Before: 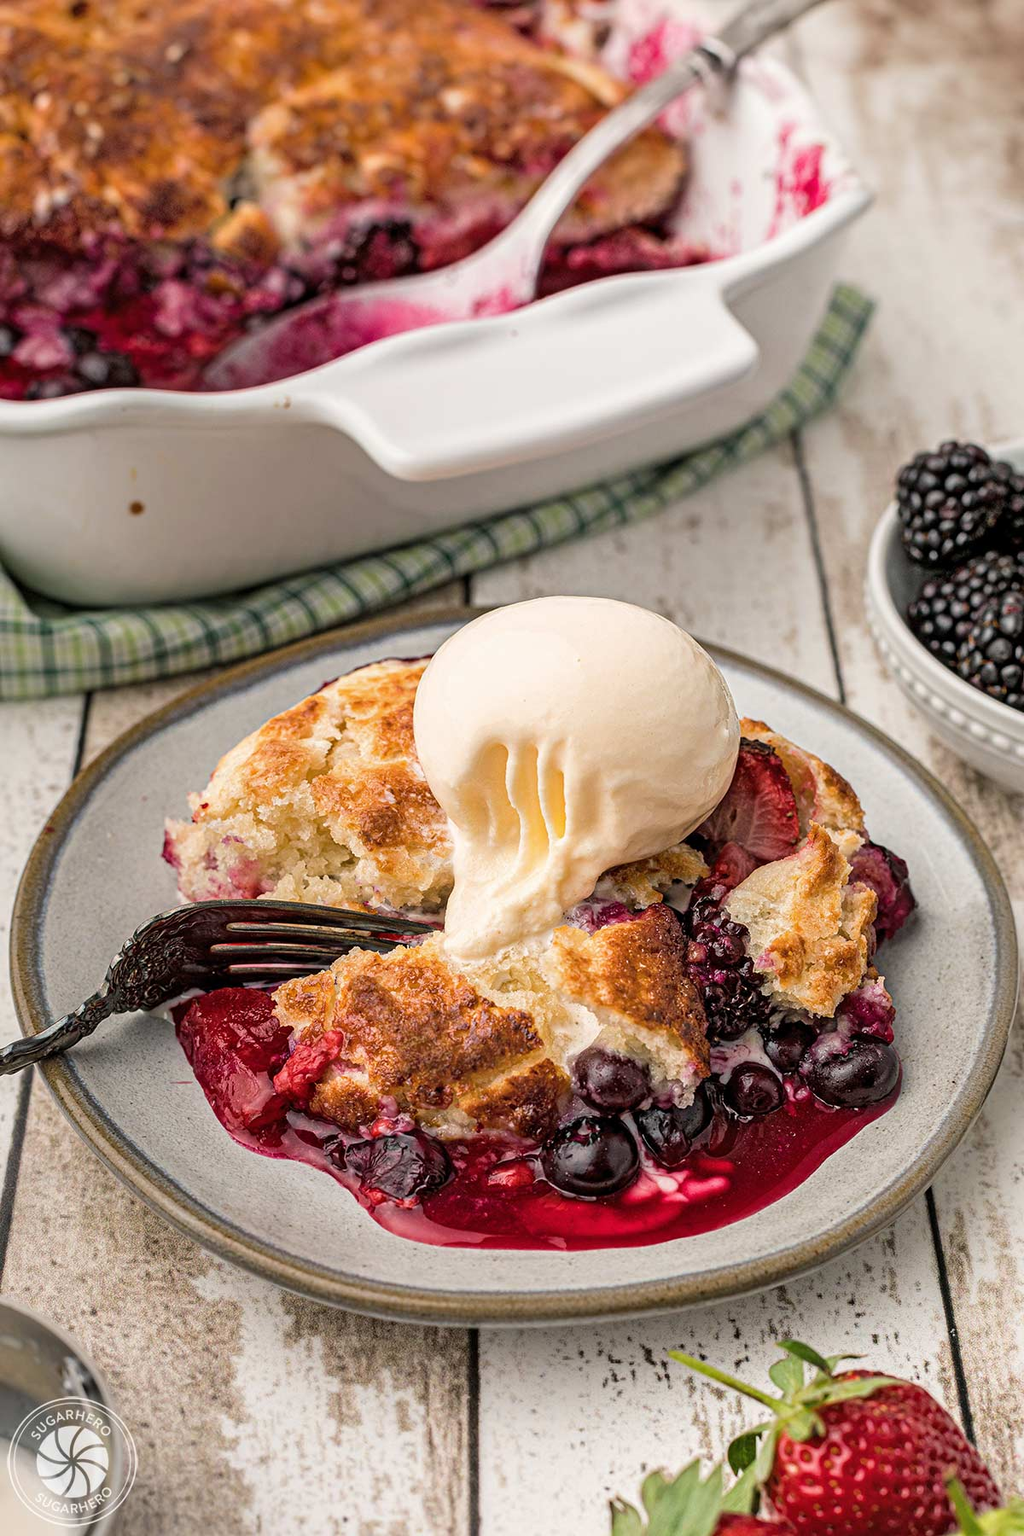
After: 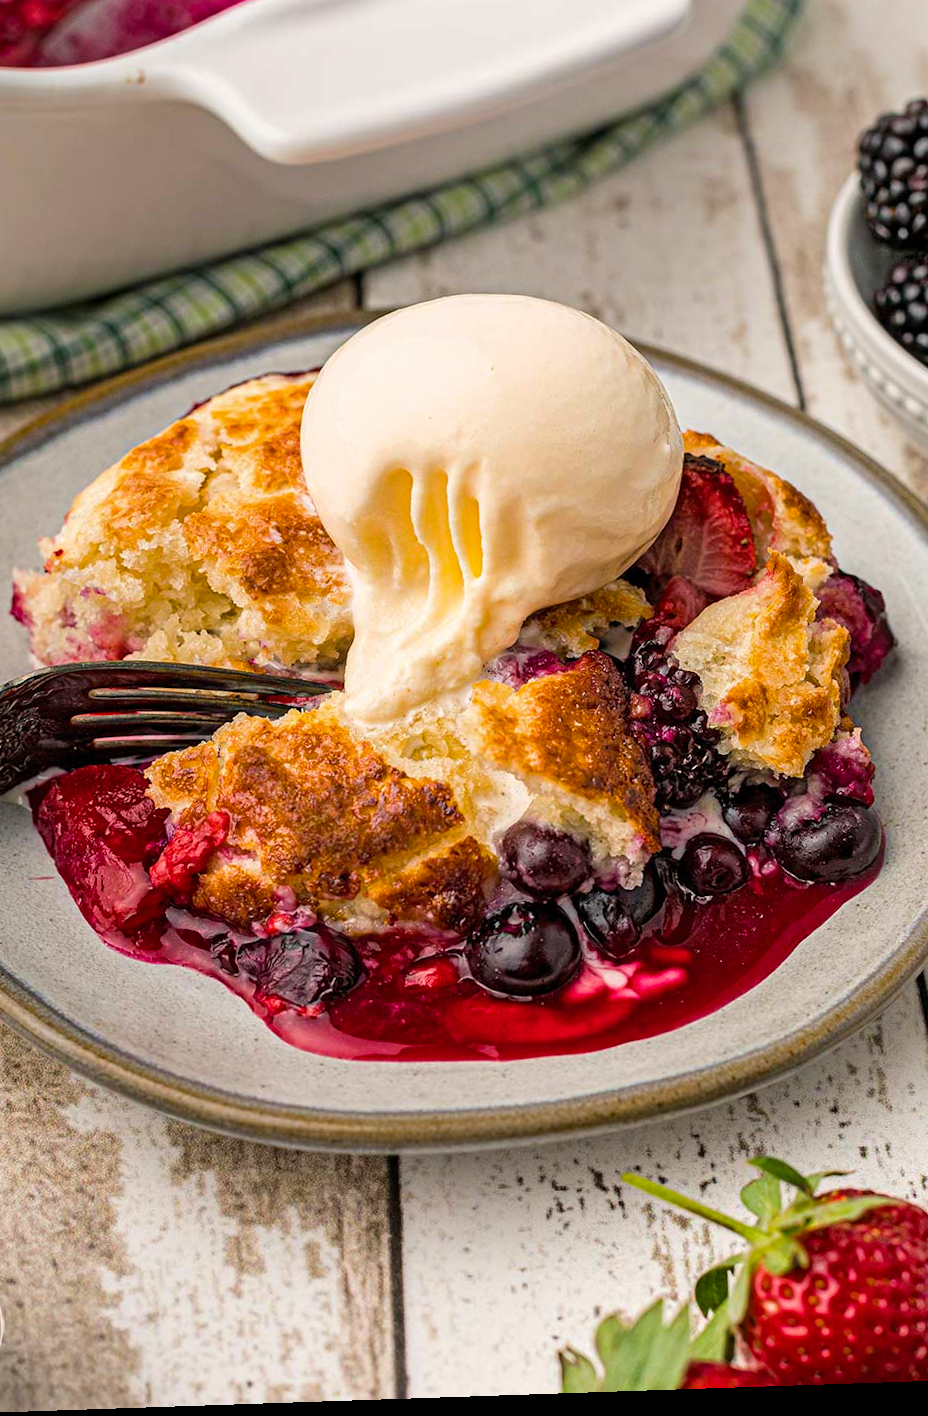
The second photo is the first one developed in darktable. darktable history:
rotate and perspective: rotation -1.77°, lens shift (horizontal) 0.004, automatic cropping off
crop: left 16.871%, top 22.857%, right 9.116%
color balance rgb: perceptual saturation grading › global saturation 20%, global vibrance 20%
